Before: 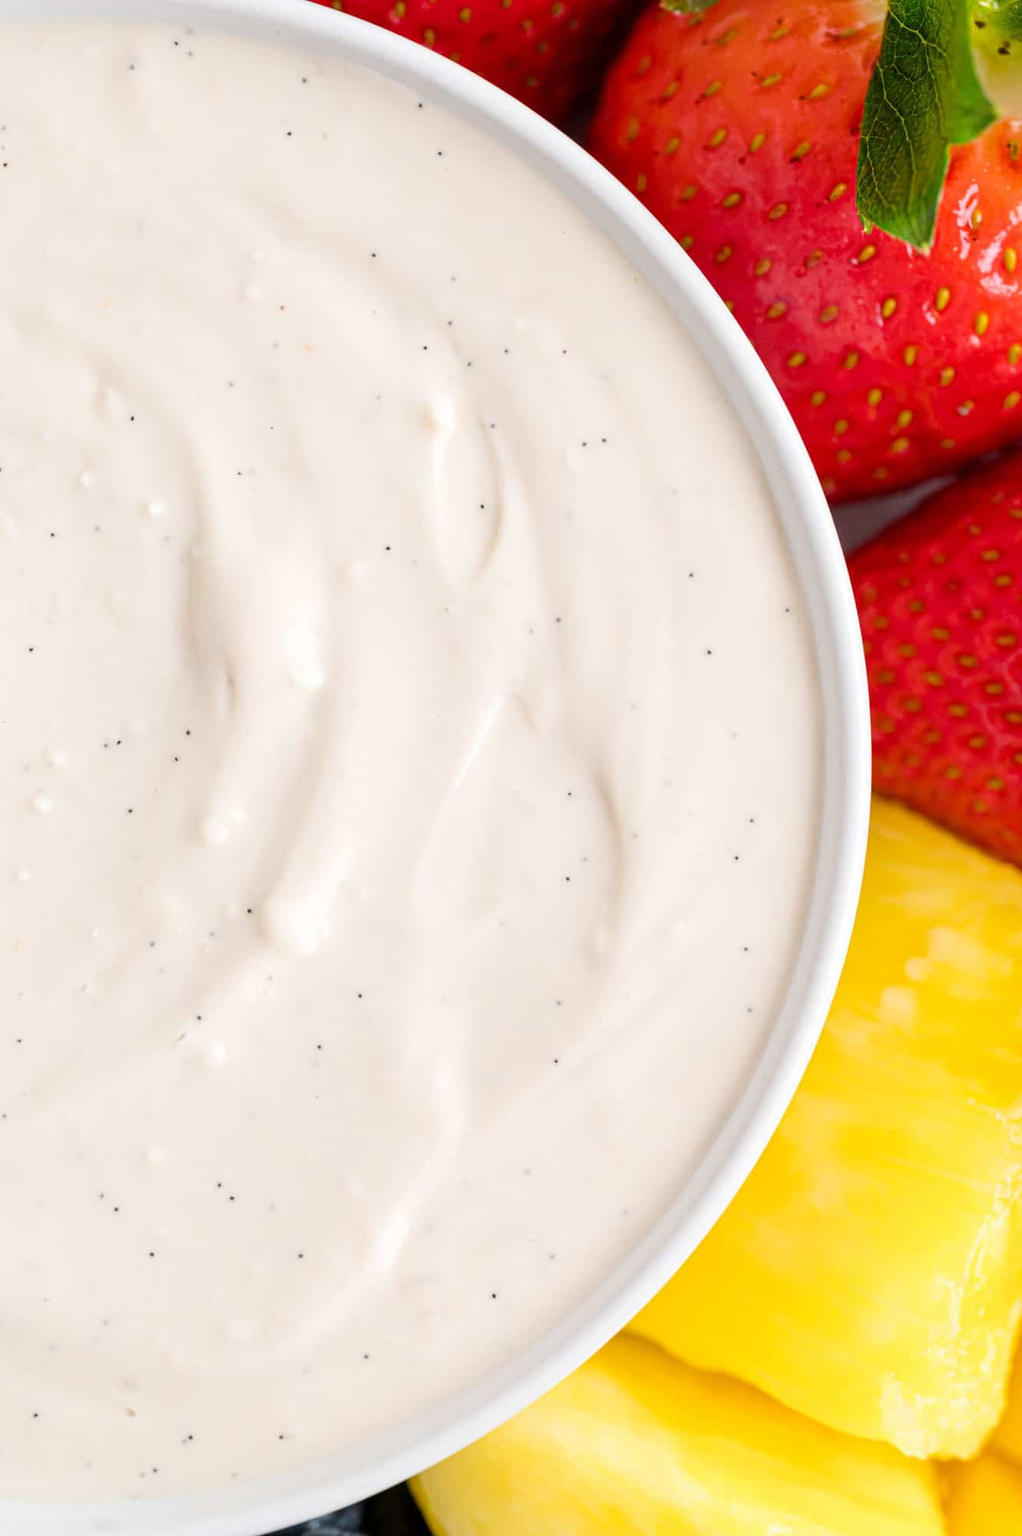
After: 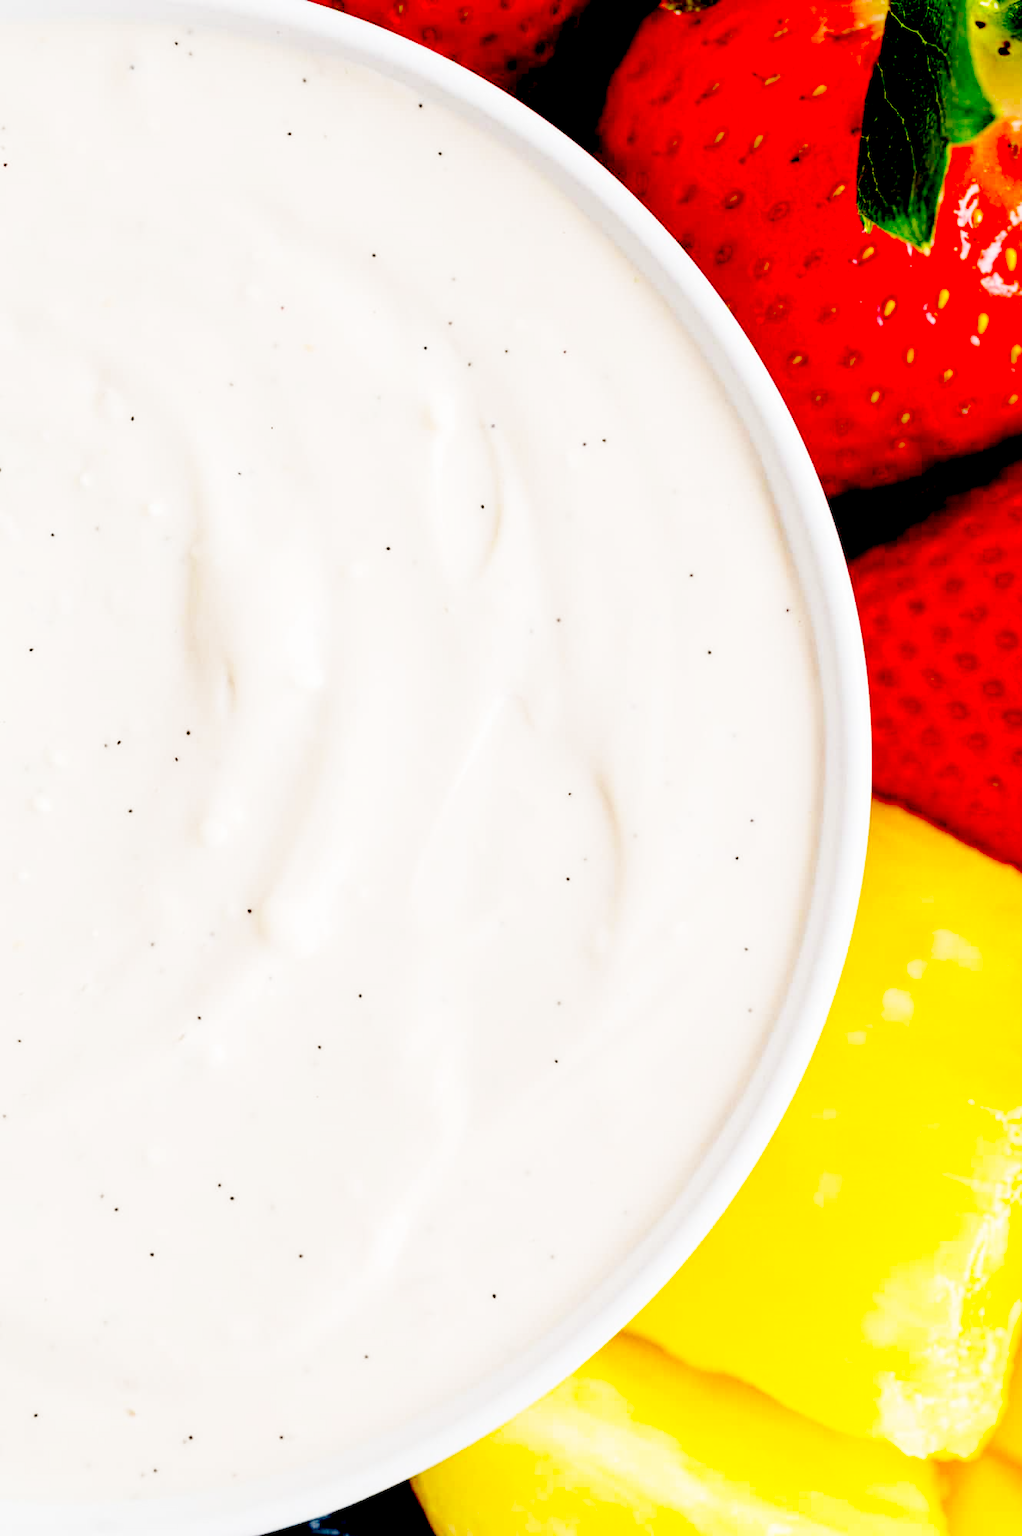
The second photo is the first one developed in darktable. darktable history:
base curve: curves: ch0 [(0, 0) (0.028, 0.03) (0.121, 0.232) (0.46, 0.748) (0.859, 0.968) (1, 1)], preserve colors none
exposure: black level correction 0.1, exposure -0.092 EV, compensate highlight preservation false
rotate and perspective: automatic cropping off
